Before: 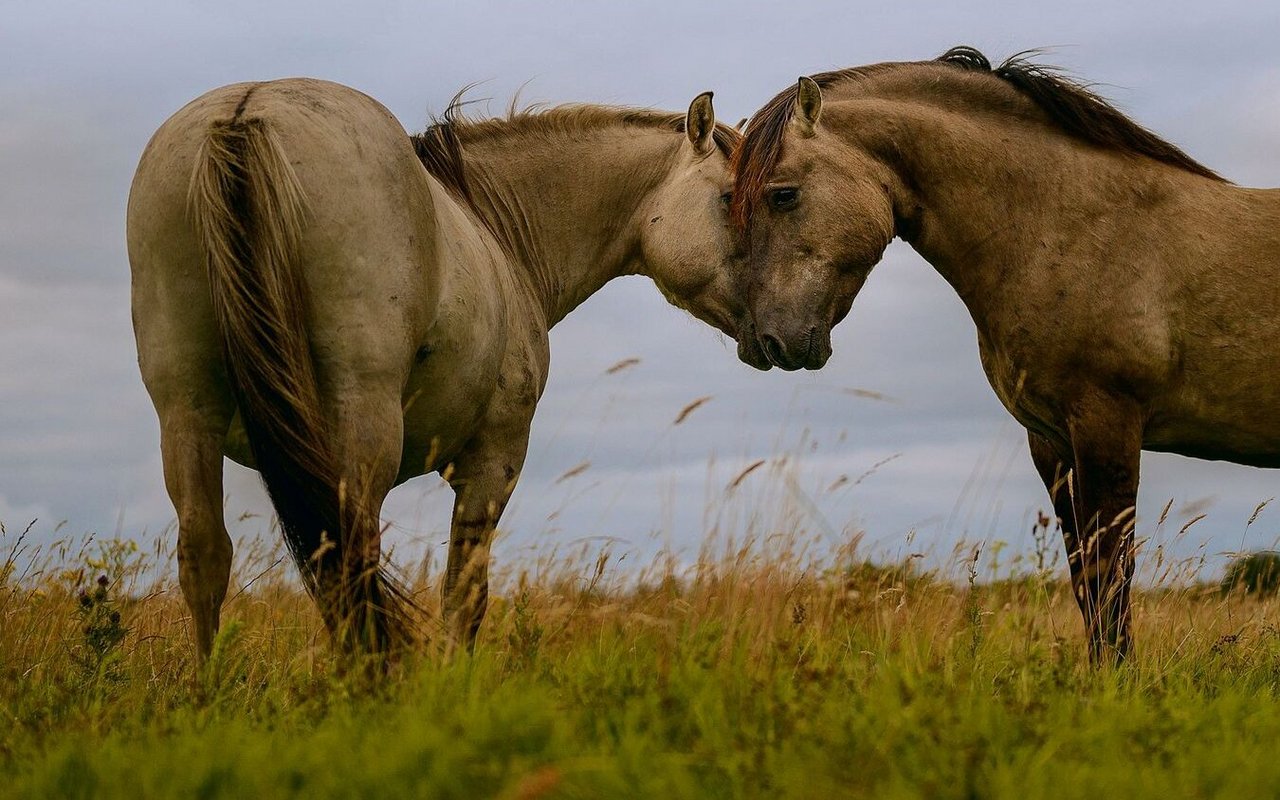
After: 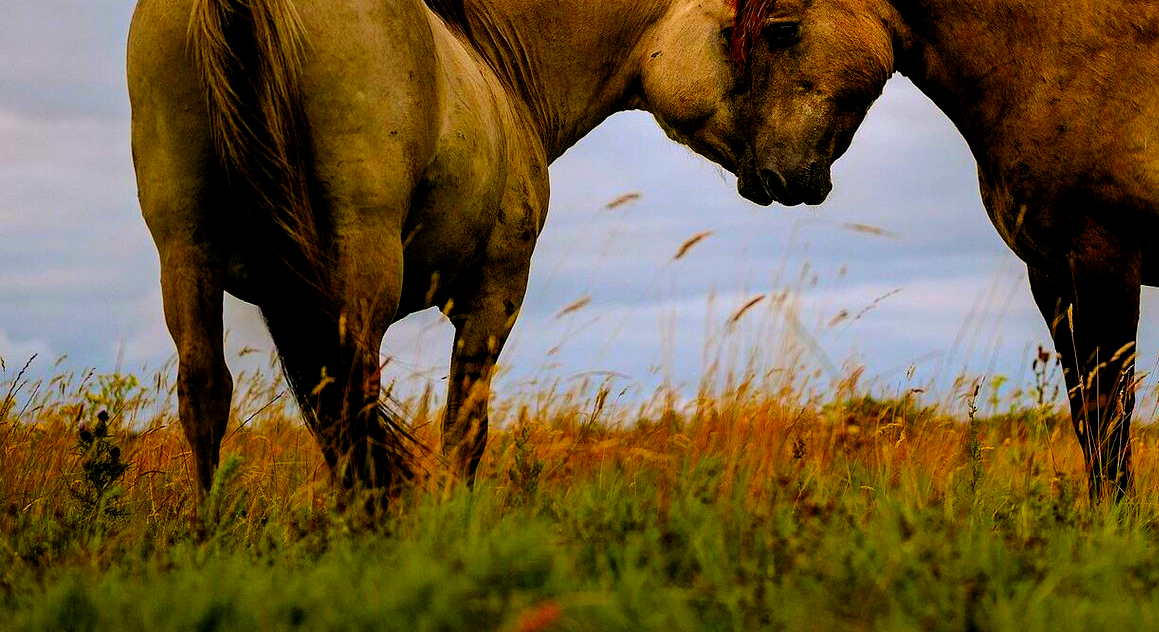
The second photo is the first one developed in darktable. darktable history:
exposure: black level correction 0.007, exposure 0.101 EV, compensate highlight preservation false
crop: top 20.663%, right 9.387%, bottom 0.261%
filmic rgb: black relative exposure -8.74 EV, white relative exposure 2.7 EV, target black luminance 0%, hardness 6.27, latitude 76.66%, contrast 1.328, shadows ↔ highlights balance -0.326%
color correction: highlights b* 0.064, saturation 2.15
